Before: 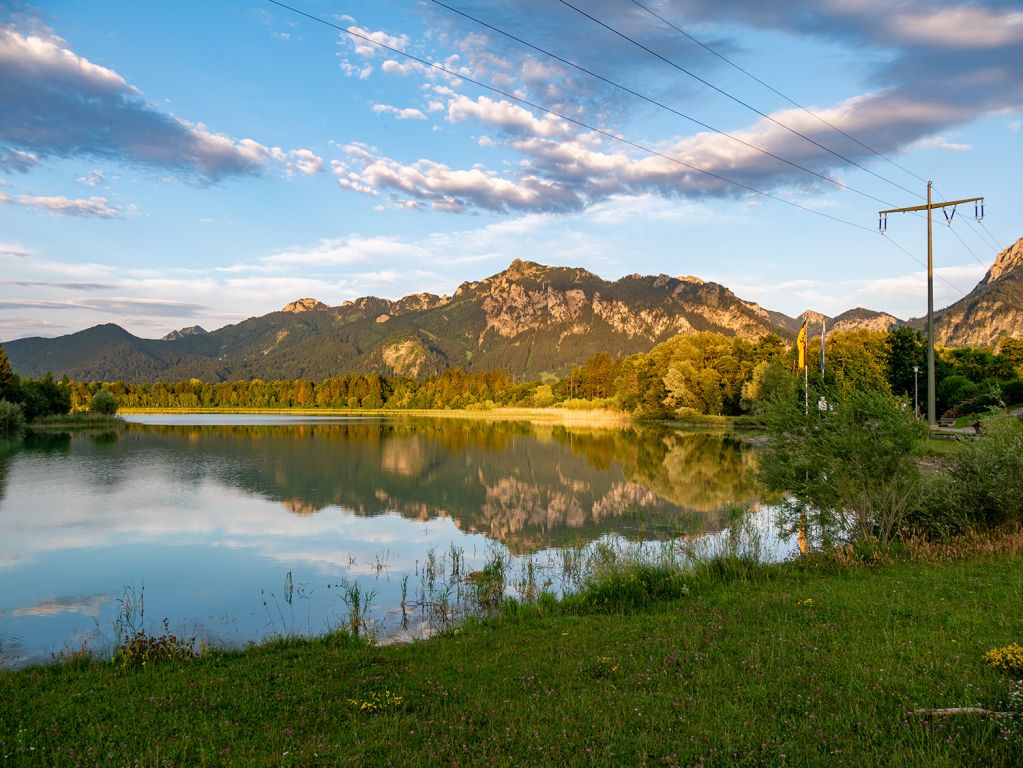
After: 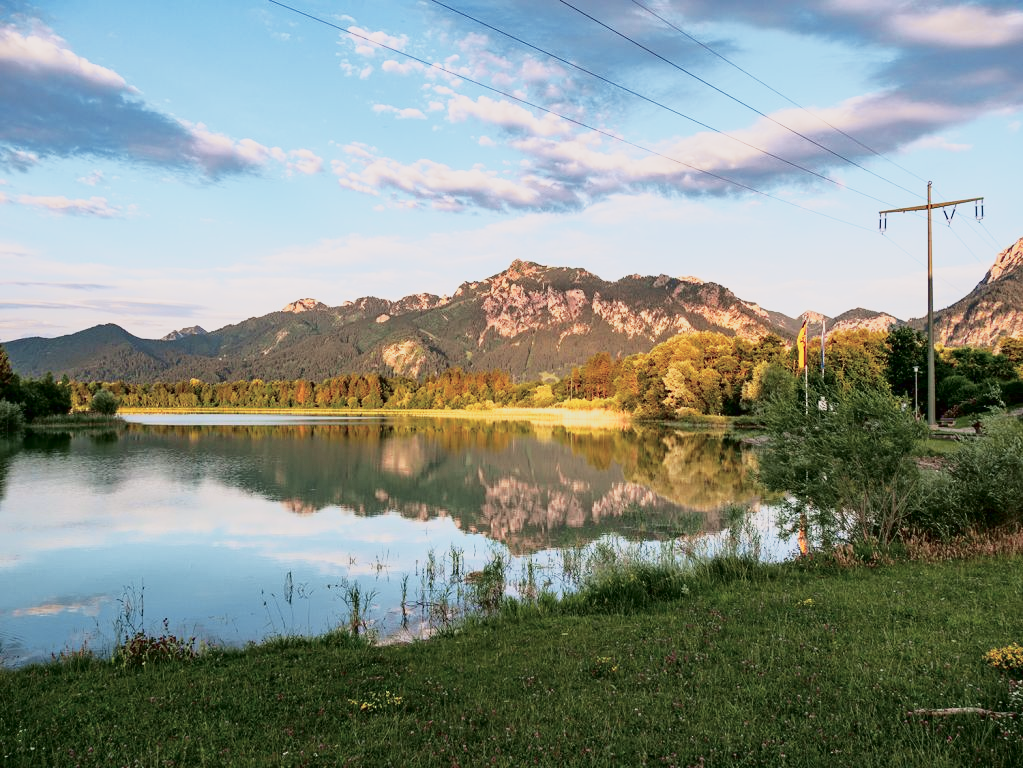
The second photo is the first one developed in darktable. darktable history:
base curve: curves: ch0 [(0, 0) (0.088, 0.125) (0.176, 0.251) (0.354, 0.501) (0.613, 0.749) (1, 0.877)], preserve colors none
tone curve: curves: ch0 [(0, 0) (0.139, 0.081) (0.304, 0.259) (0.502, 0.505) (0.683, 0.676) (0.761, 0.773) (0.858, 0.858) (0.987, 0.945)]; ch1 [(0, 0) (0.172, 0.123) (0.304, 0.288) (0.414, 0.44) (0.472, 0.473) (0.502, 0.508) (0.54, 0.543) (0.583, 0.601) (0.638, 0.654) (0.741, 0.783) (1, 1)]; ch2 [(0, 0) (0.411, 0.424) (0.485, 0.476) (0.502, 0.502) (0.557, 0.54) (0.631, 0.576) (1, 1)], color space Lab, independent channels, preserve colors none
